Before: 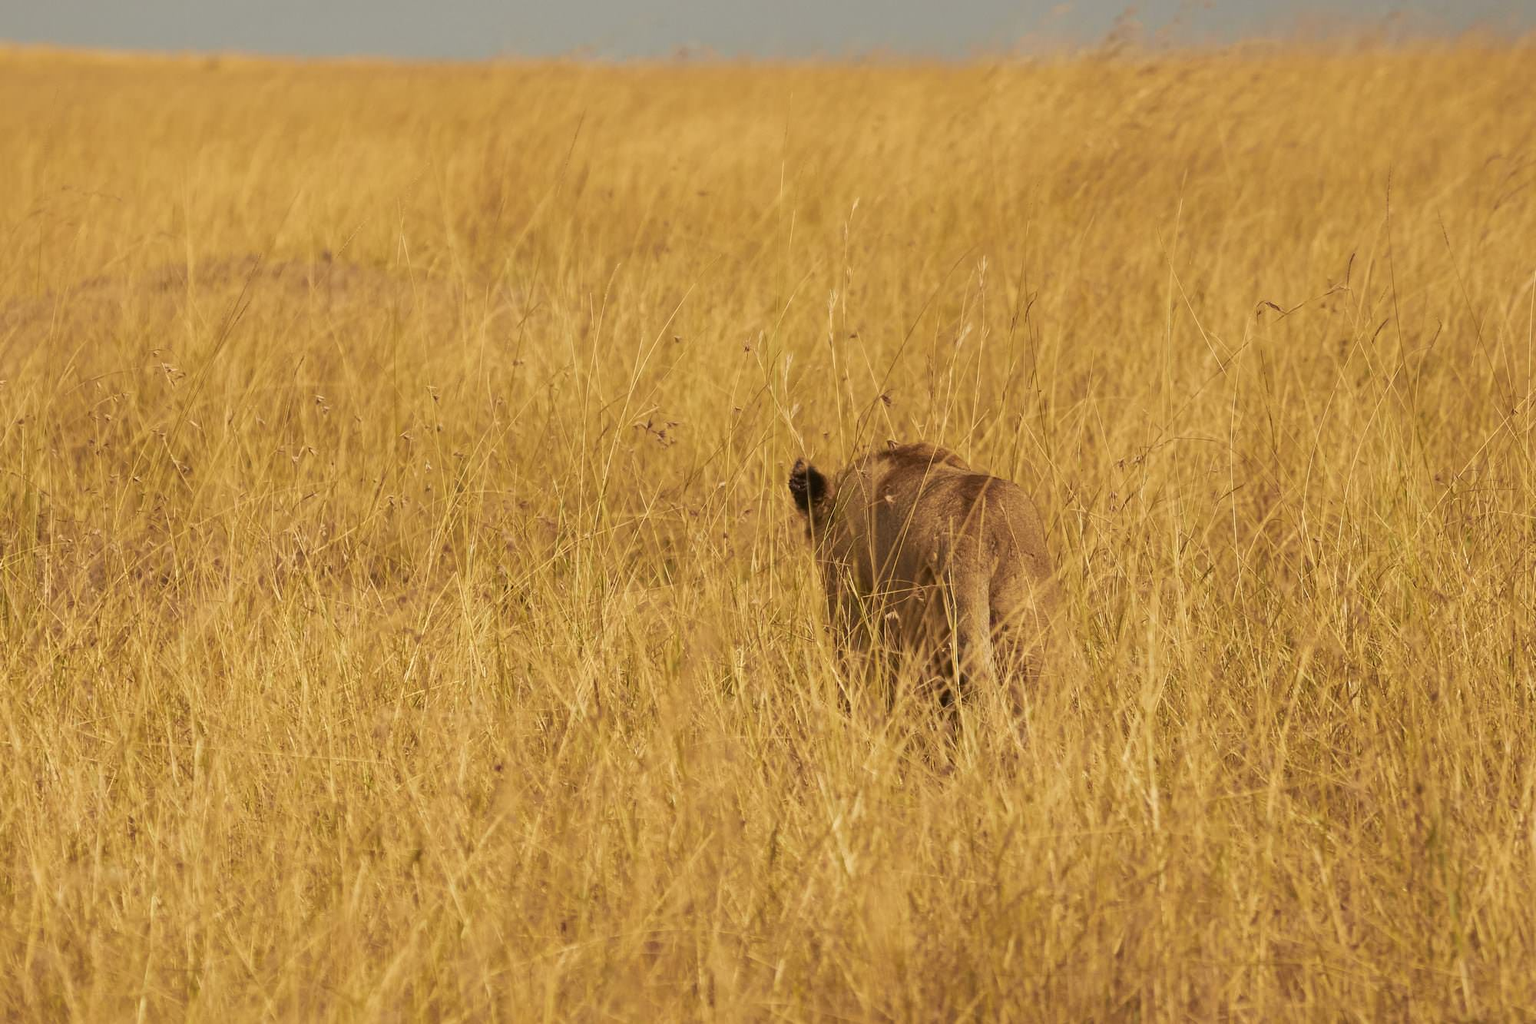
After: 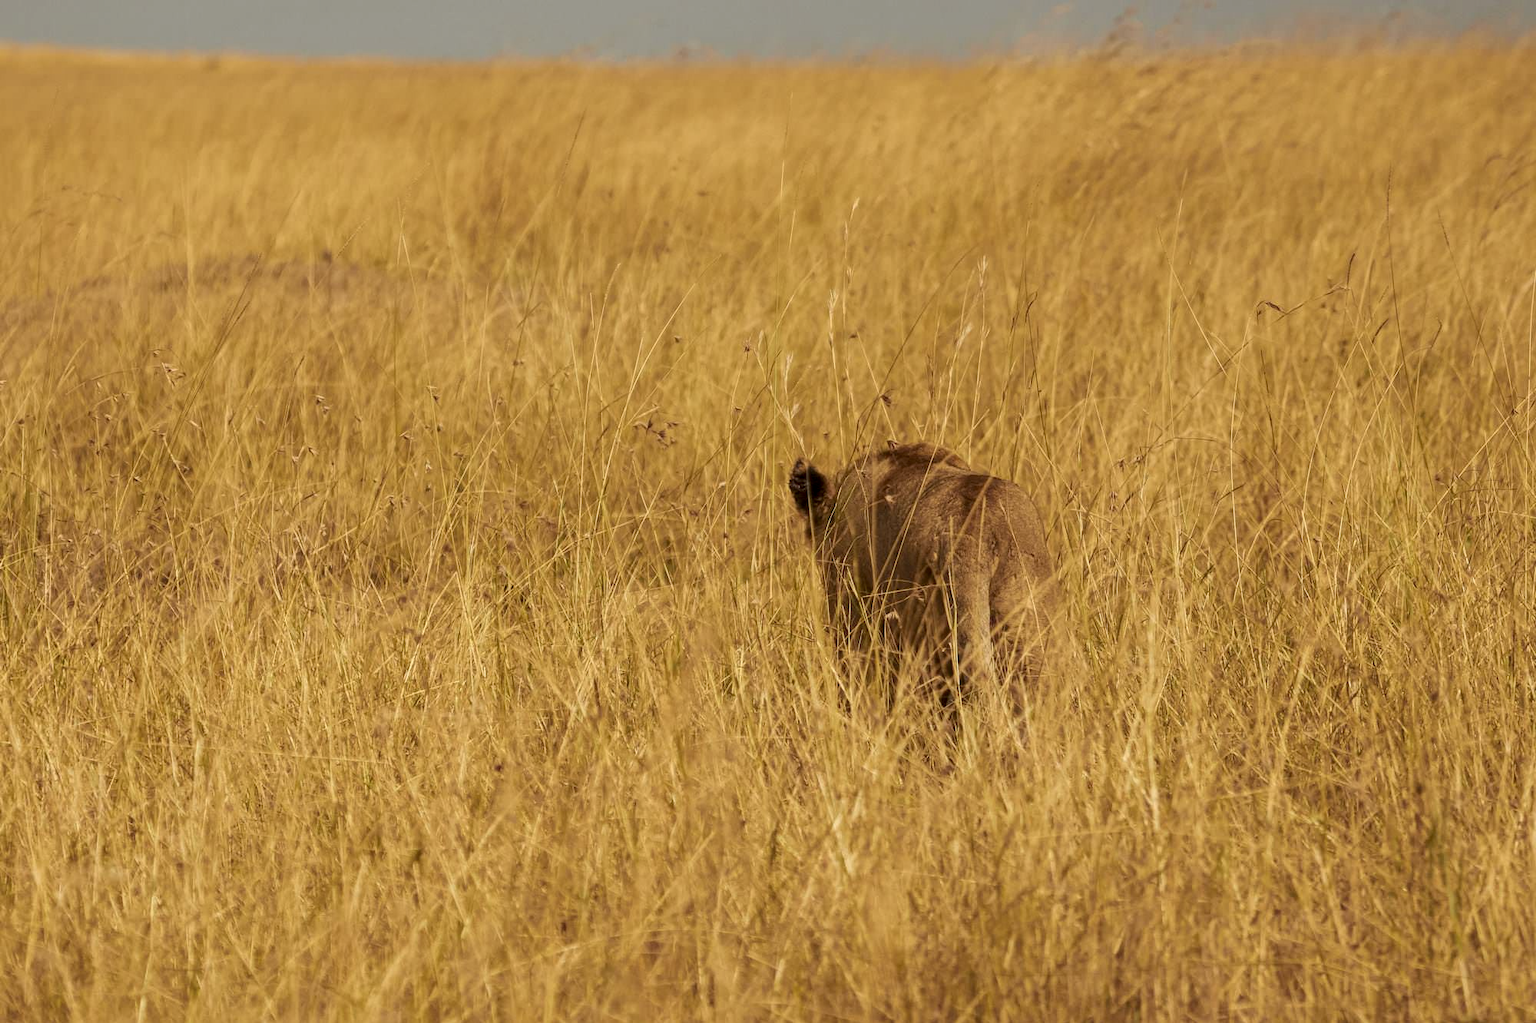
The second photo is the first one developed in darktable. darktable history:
local contrast: detail 130%
exposure: exposure -0.151 EV, compensate highlight preservation false
